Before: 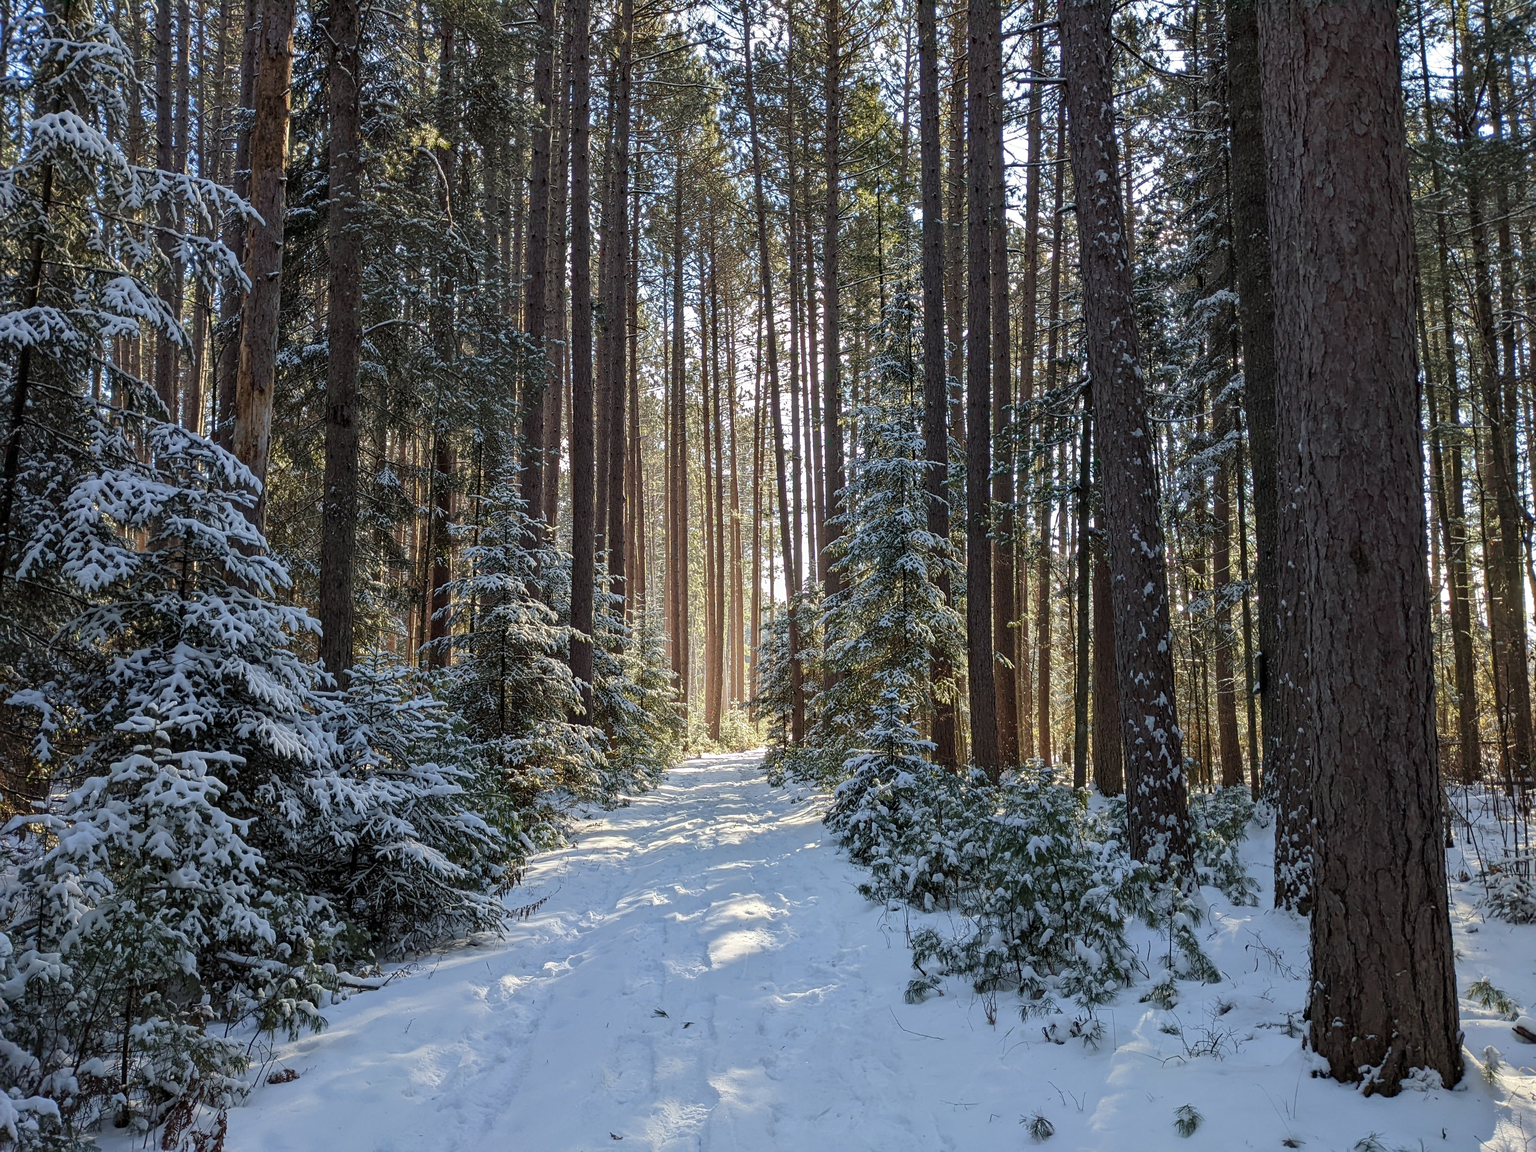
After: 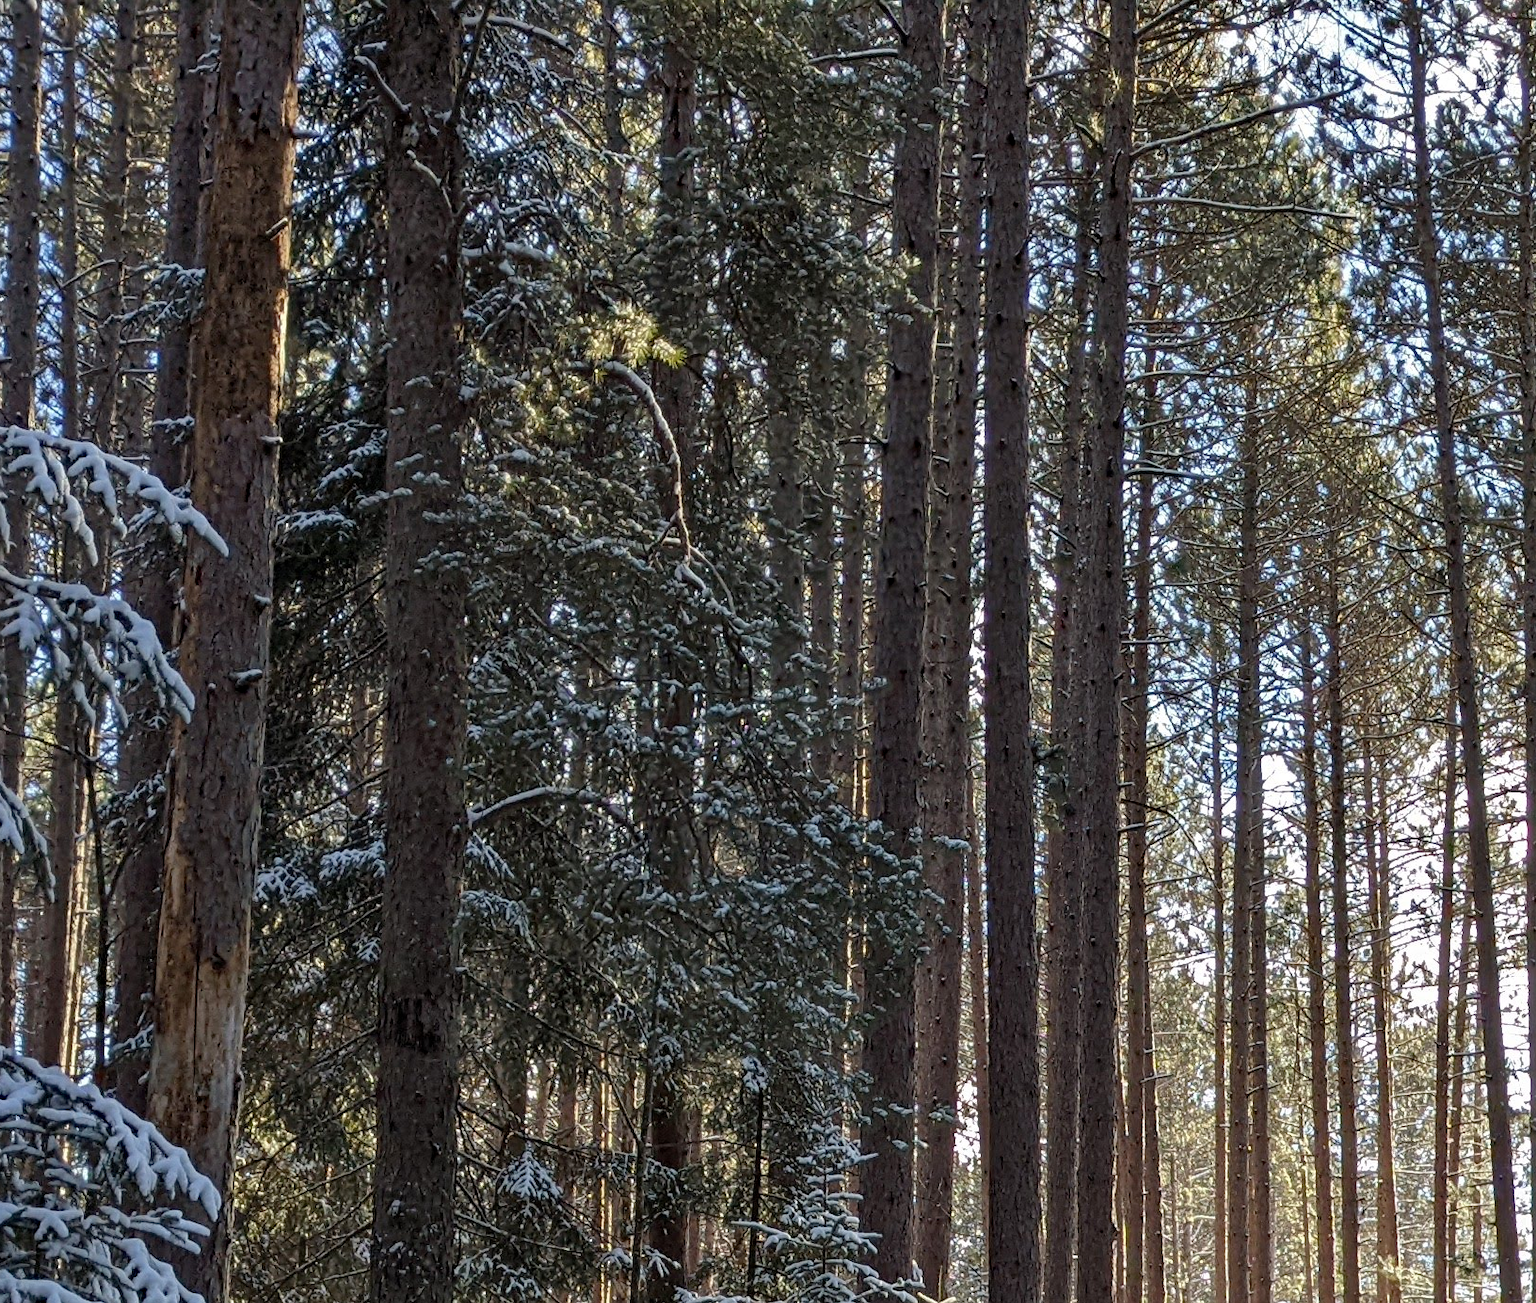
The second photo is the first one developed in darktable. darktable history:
crop and rotate: left 11.267%, top 0.111%, right 48.238%, bottom 54.057%
haze removal: adaptive false
